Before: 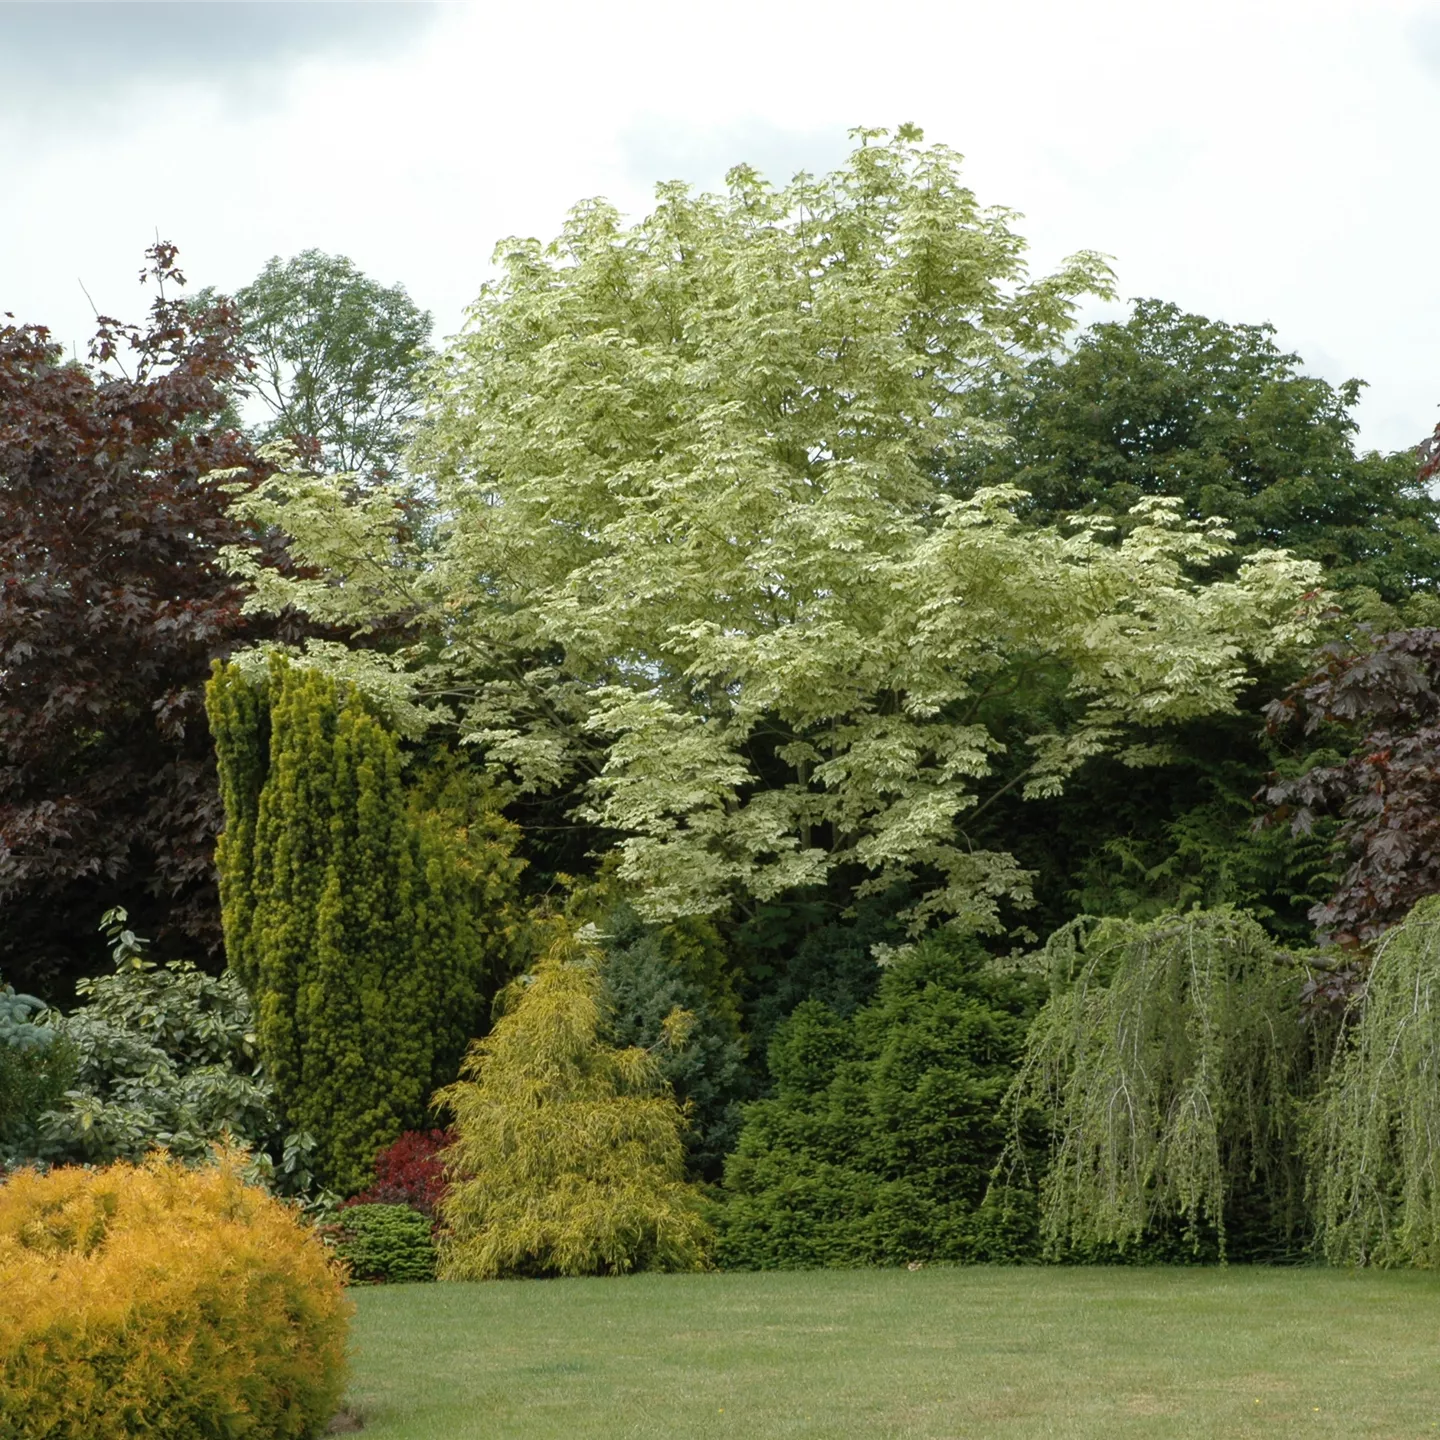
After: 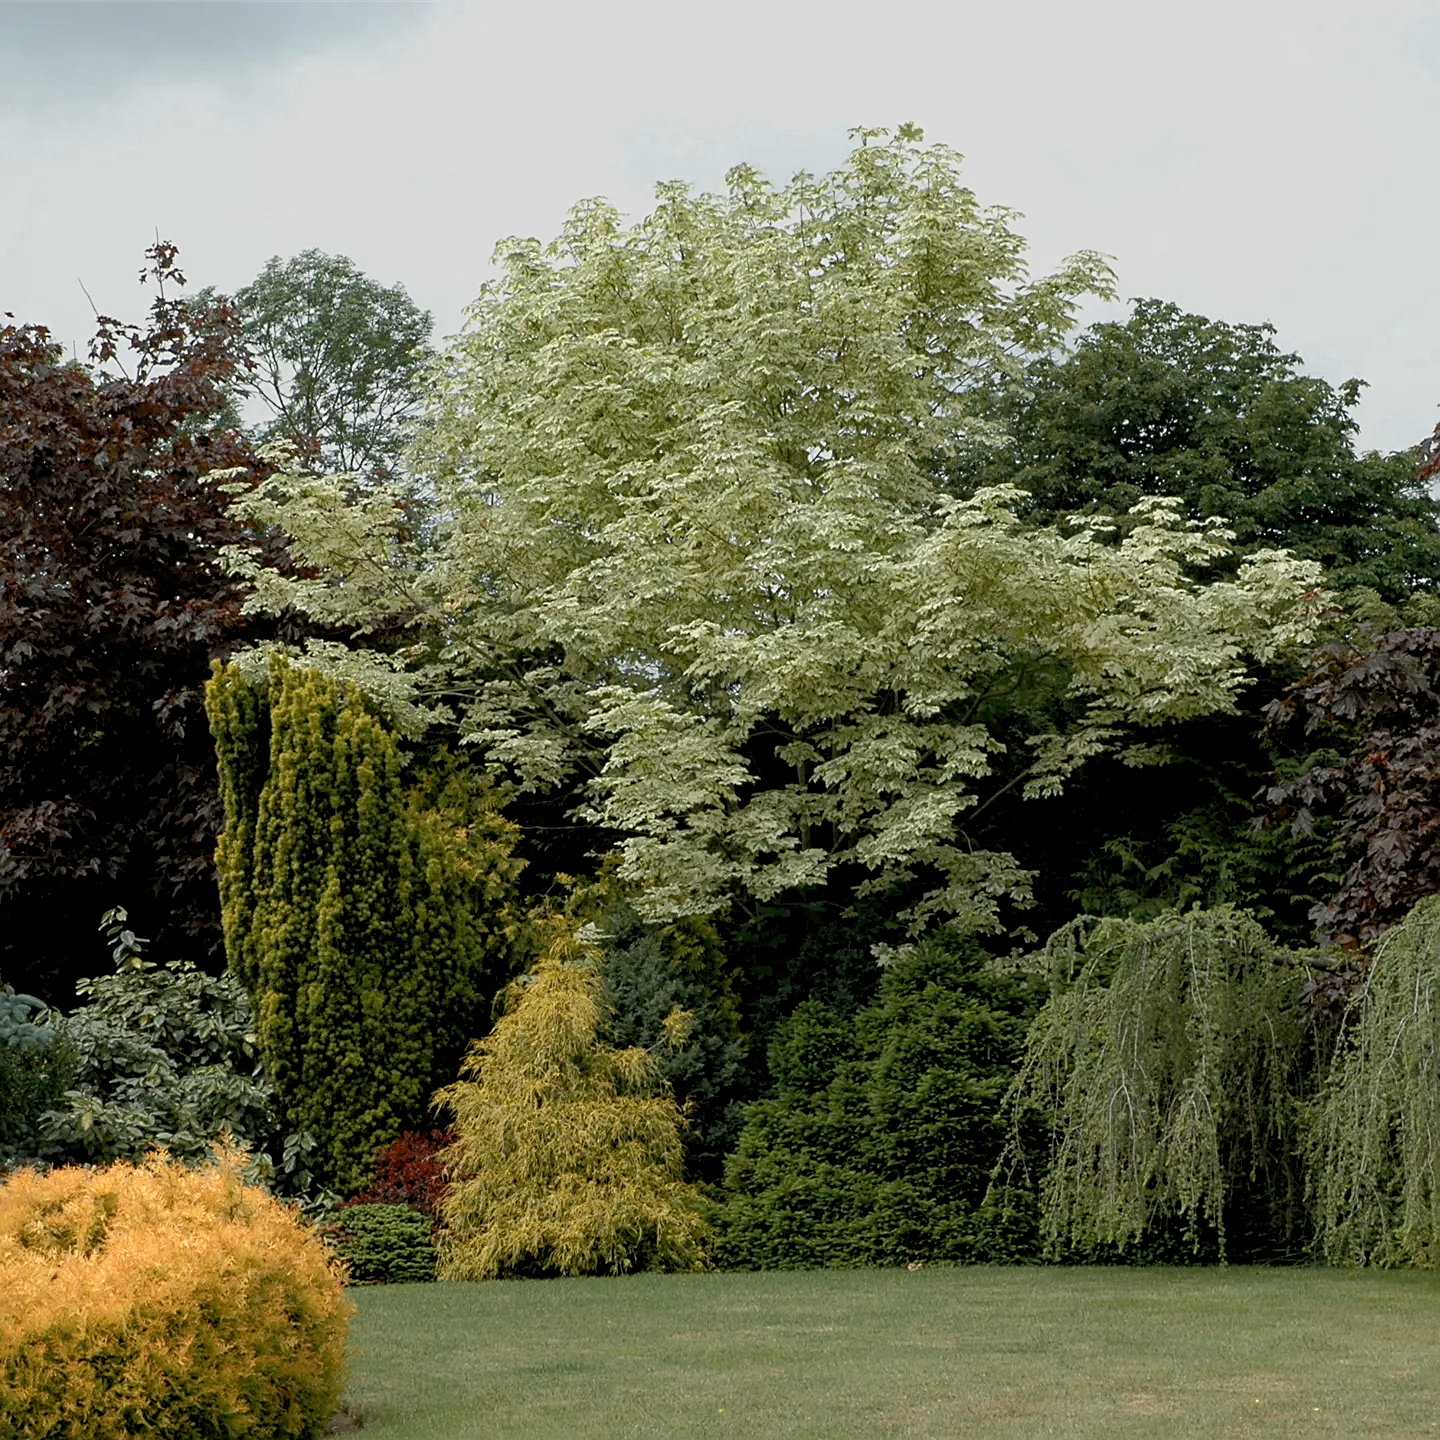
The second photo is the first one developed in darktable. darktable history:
tone curve: curves: ch0 [(0, 0) (0.003, 0.032) (0.011, 0.034) (0.025, 0.039) (0.044, 0.055) (0.069, 0.078) (0.1, 0.111) (0.136, 0.147) (0.177, 0.191) (0.224, 0.238) (0.277, 0.291) (0.335, 0.35) (0.399, 0.41) (0.468, 0.48) (0.543, 0.547) (0.623, 0.621) (0.709, 0.699) (0.801, 0.789) (0.898, 0.884) (1, 1)], preserve colors none
exposure: black level correction 0.011, exposure -0.478 EV, compensate highlight preservation false
sharpen: on, module defaults
color zones: curves: ch0 [(0.018, 0.548) (0.197, 0.654) (0.425, 0.447) (0.605, 0.658) (0.732, 0.579)]; ch1 [(0.105, 0.531) (0.224, 0.531) (0.386, 0.39) (0.618, 0.456) (0.732, 0.456) (0.956, 0.421)]; ch2 [(0.039, 0.583) (0.215, 0.465) (0.399, 0.544) (0.465, 0.548) (0.614, 0.447) (0.724, 0.43) (0.882, 0.623) (0.956, 0.632)]
levels: levels [0.026, 0.507, 0.987]
